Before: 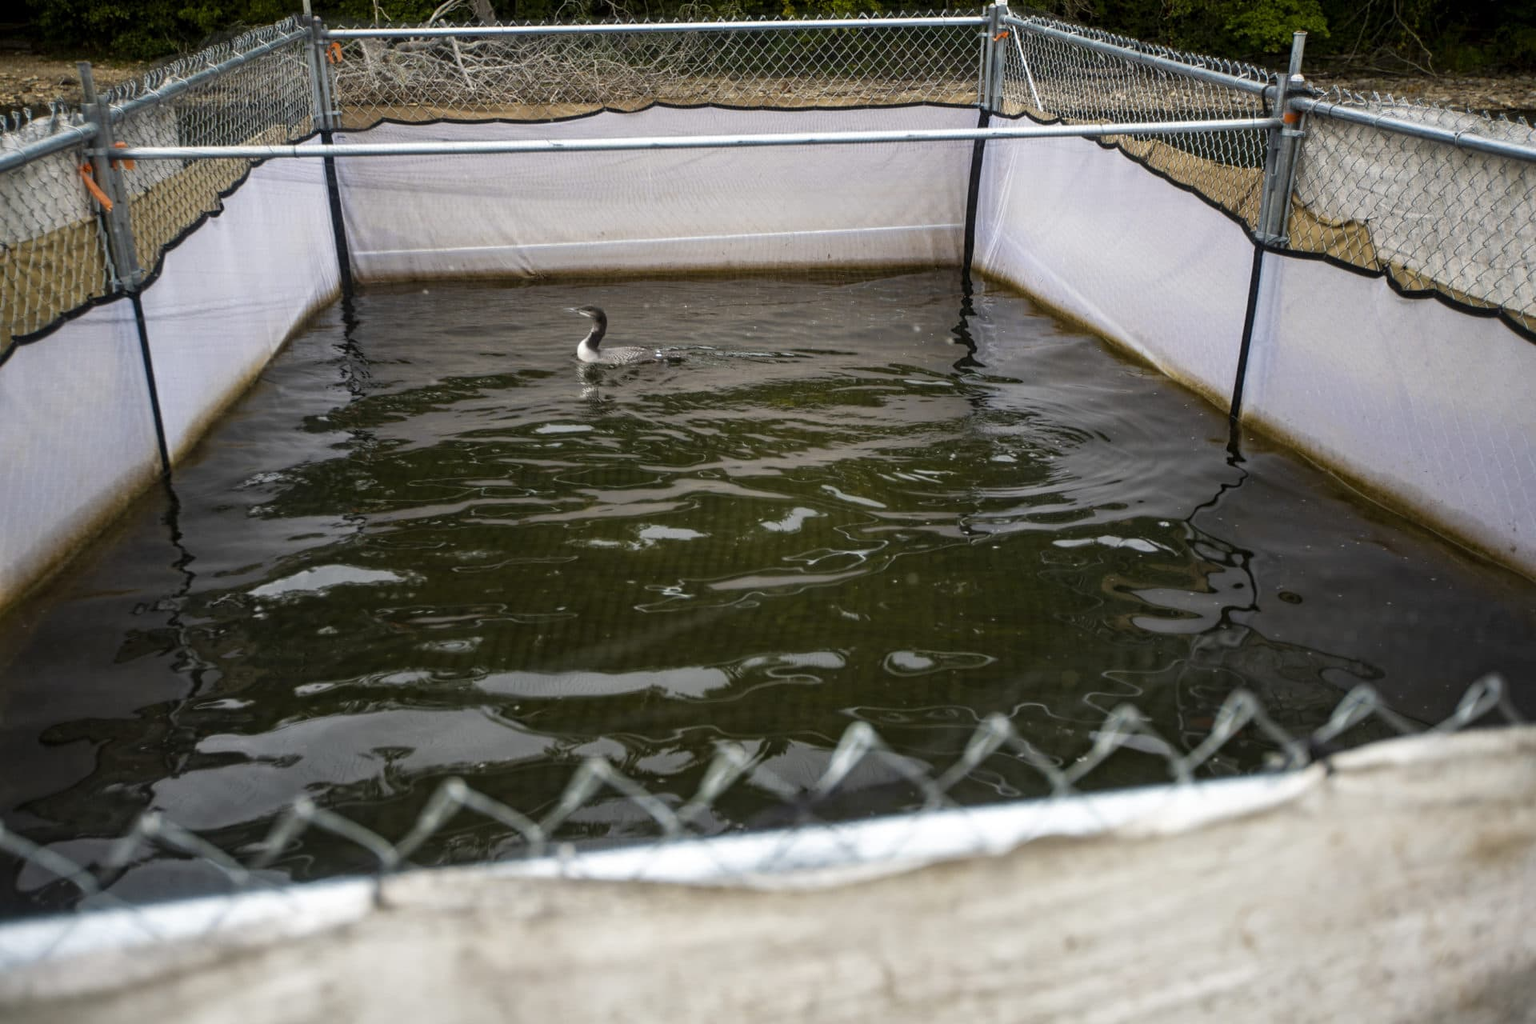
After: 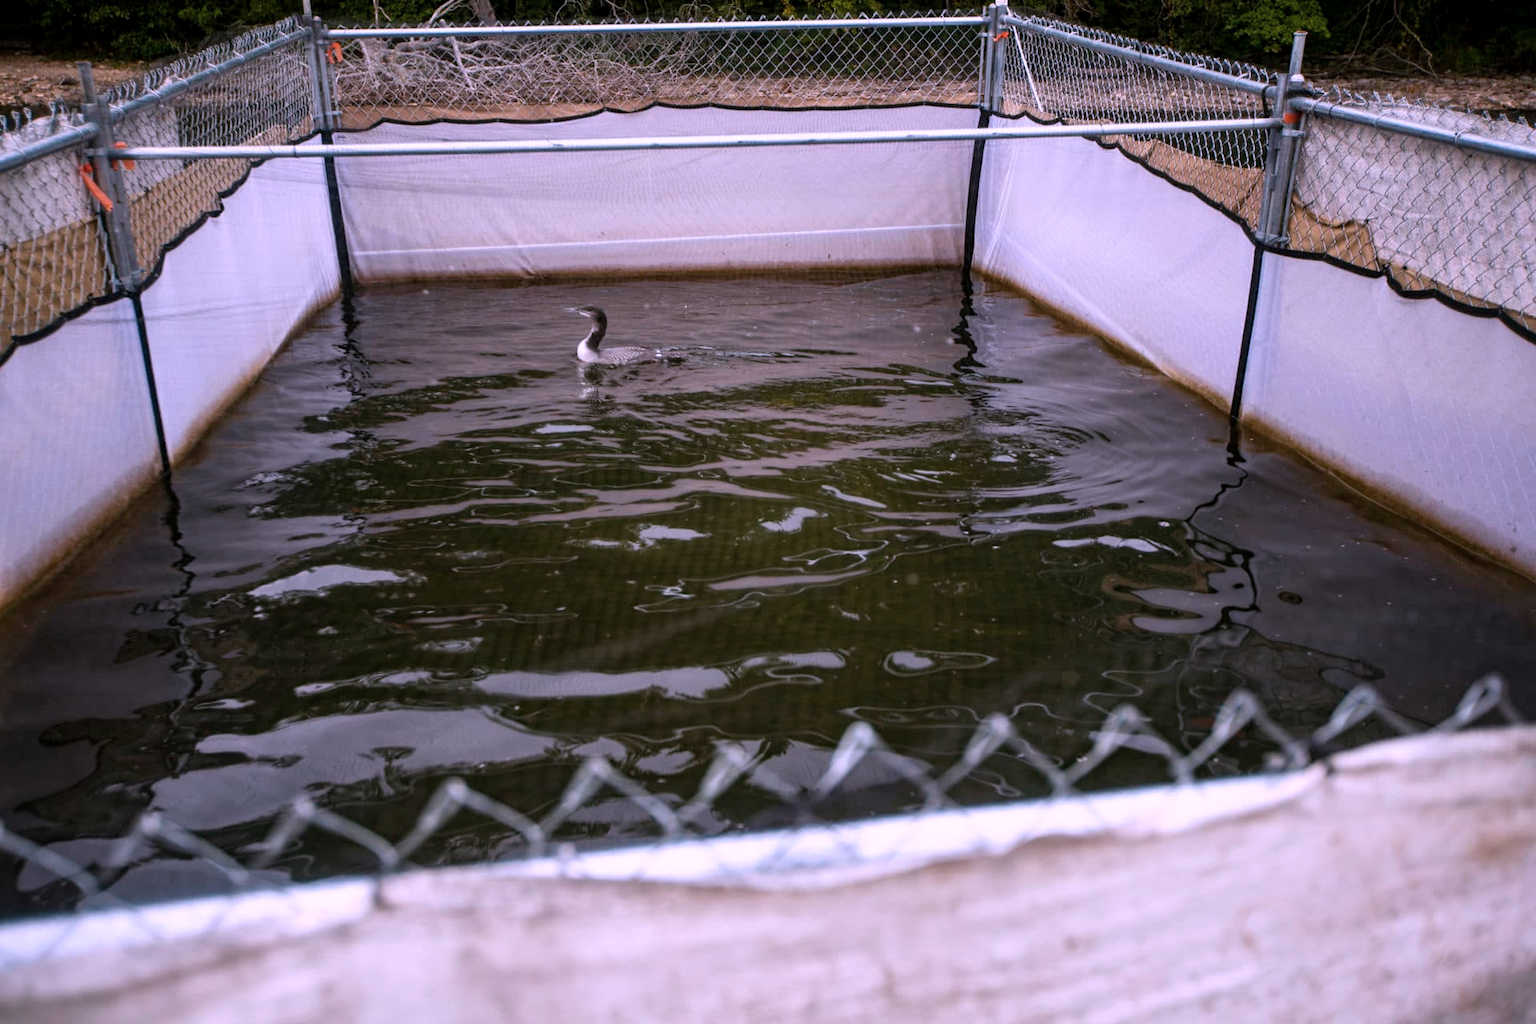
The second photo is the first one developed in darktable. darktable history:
color correction: highlights a* 15.07, highlights b* -25.22
